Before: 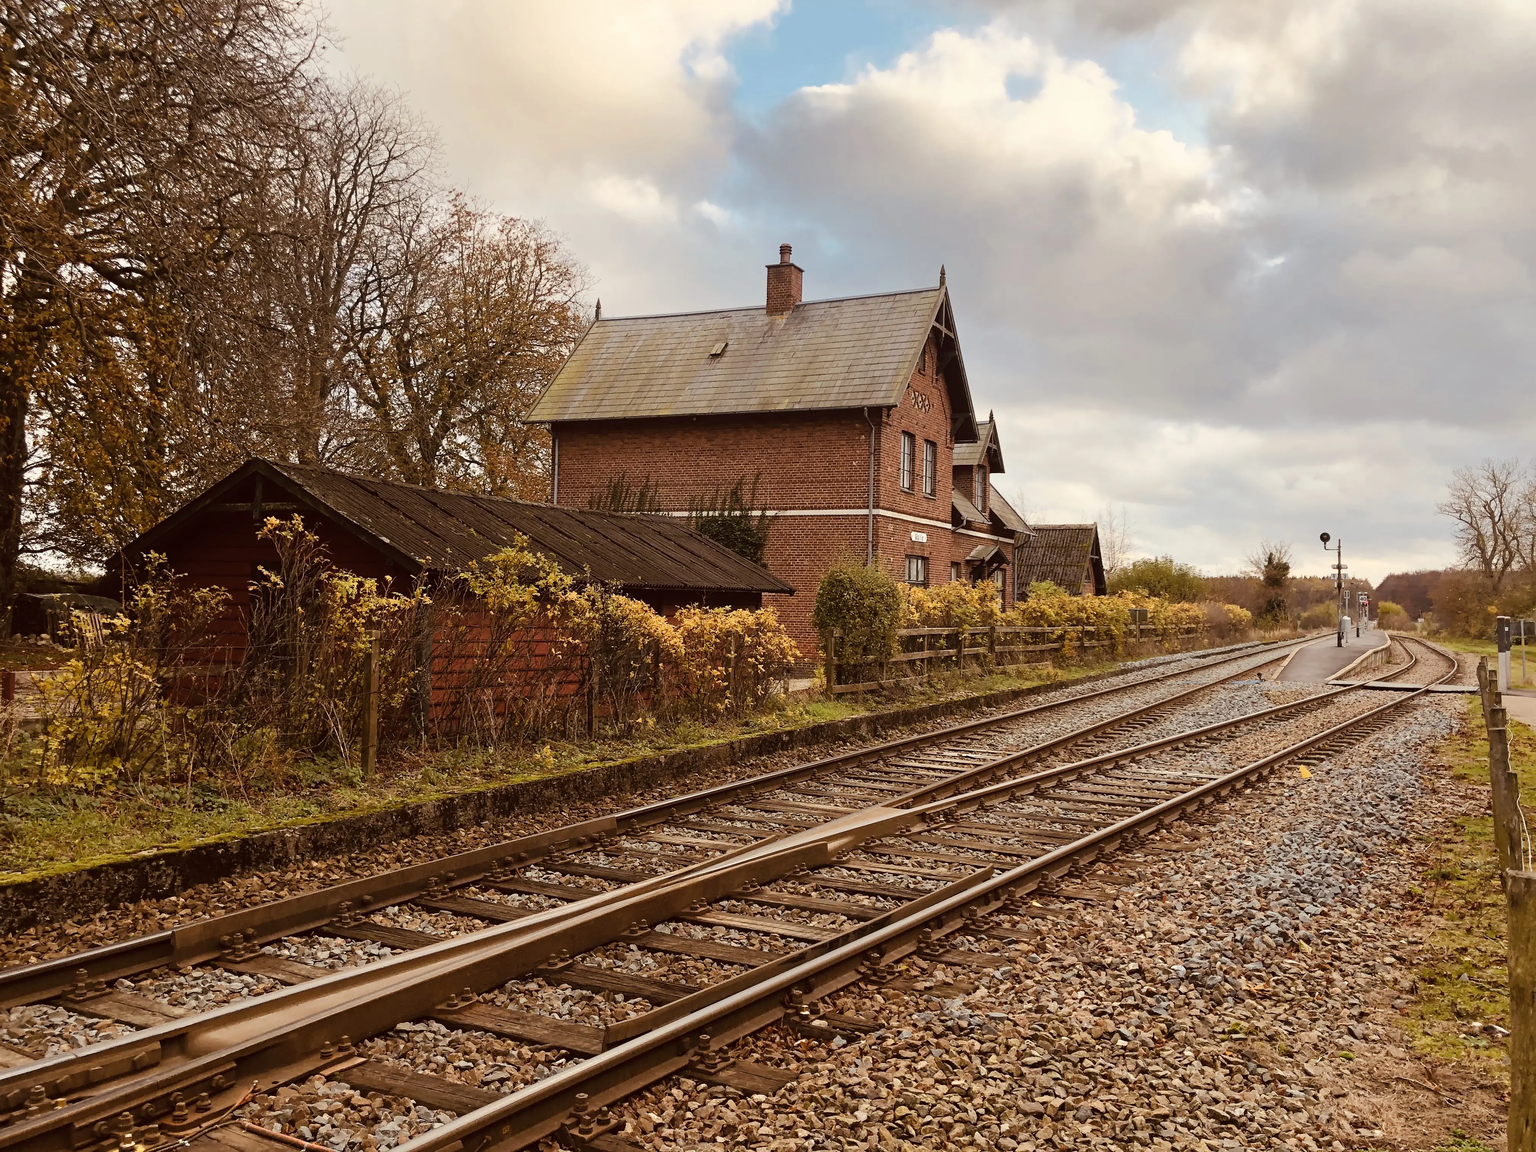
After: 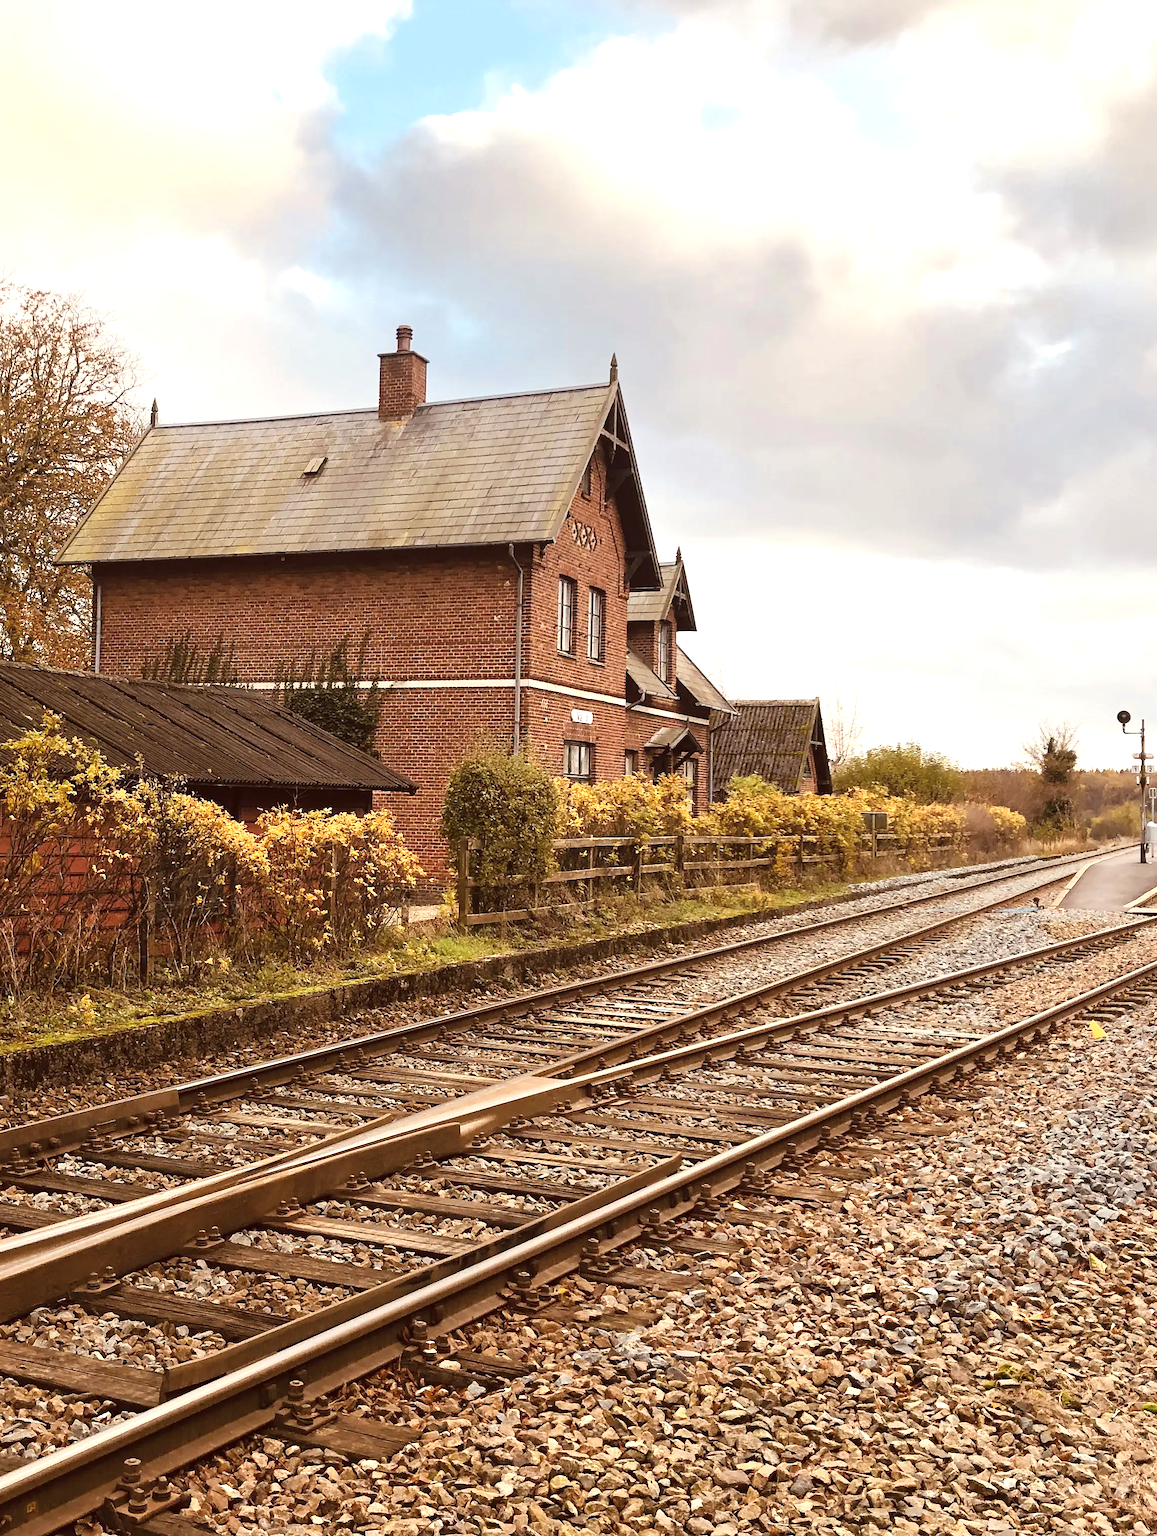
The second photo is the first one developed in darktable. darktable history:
exposure: black level correction 0, exposure 0.697 EV, compensate exposure bias true, compensate highlight preservation false
crop: left 31.446%, top 0.02%, right 12.012%
